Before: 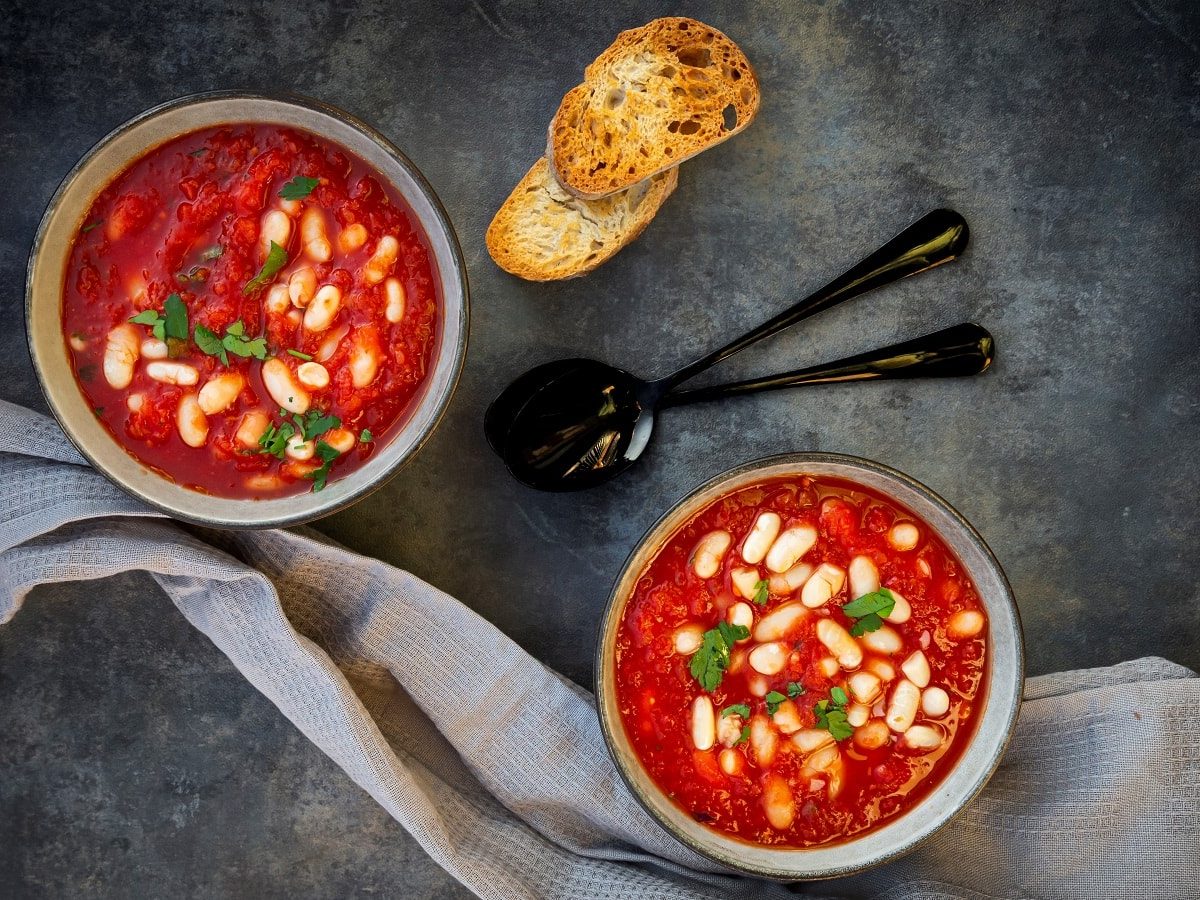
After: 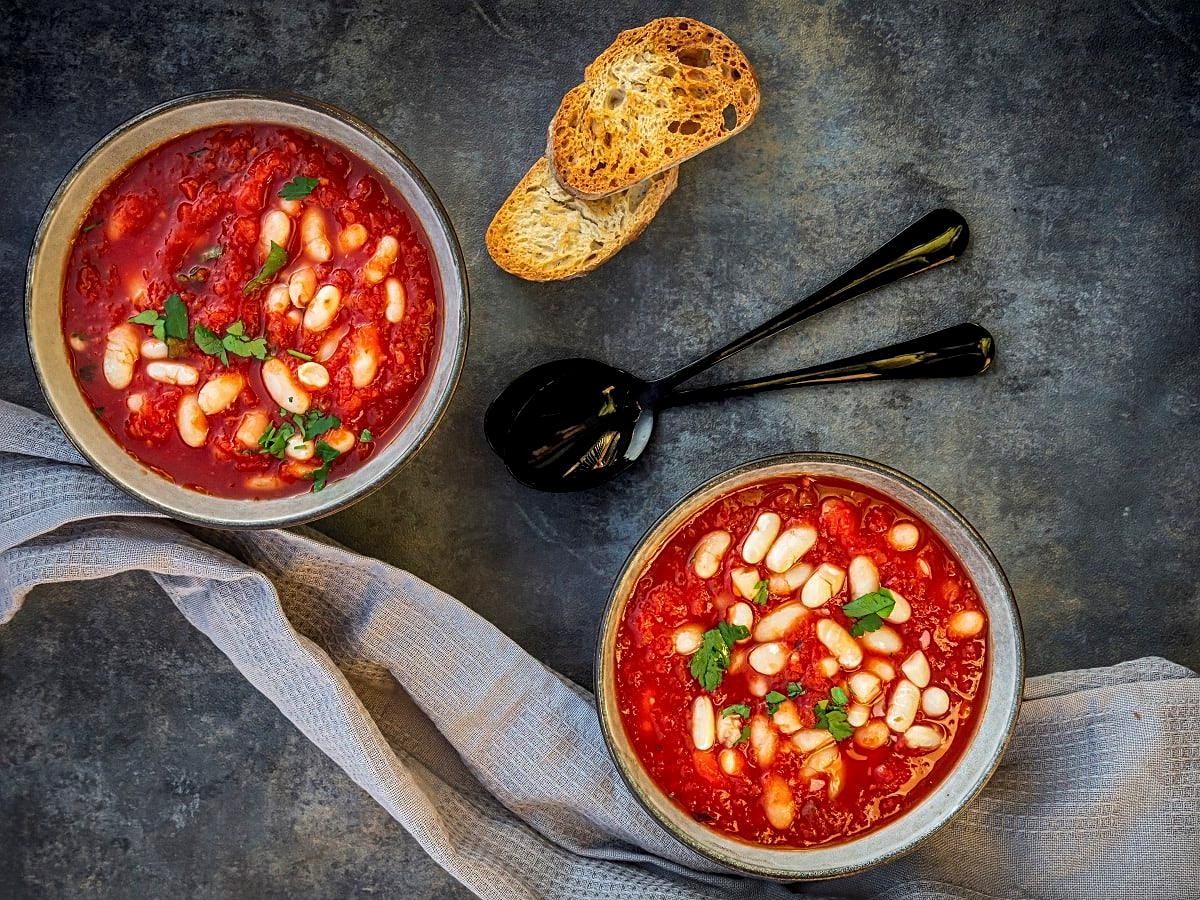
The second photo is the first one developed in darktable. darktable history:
velvia: strength 16.34%
local contrast: highlights 6%, shadows 0%, detail 134%
sharpen: on, module defaults
